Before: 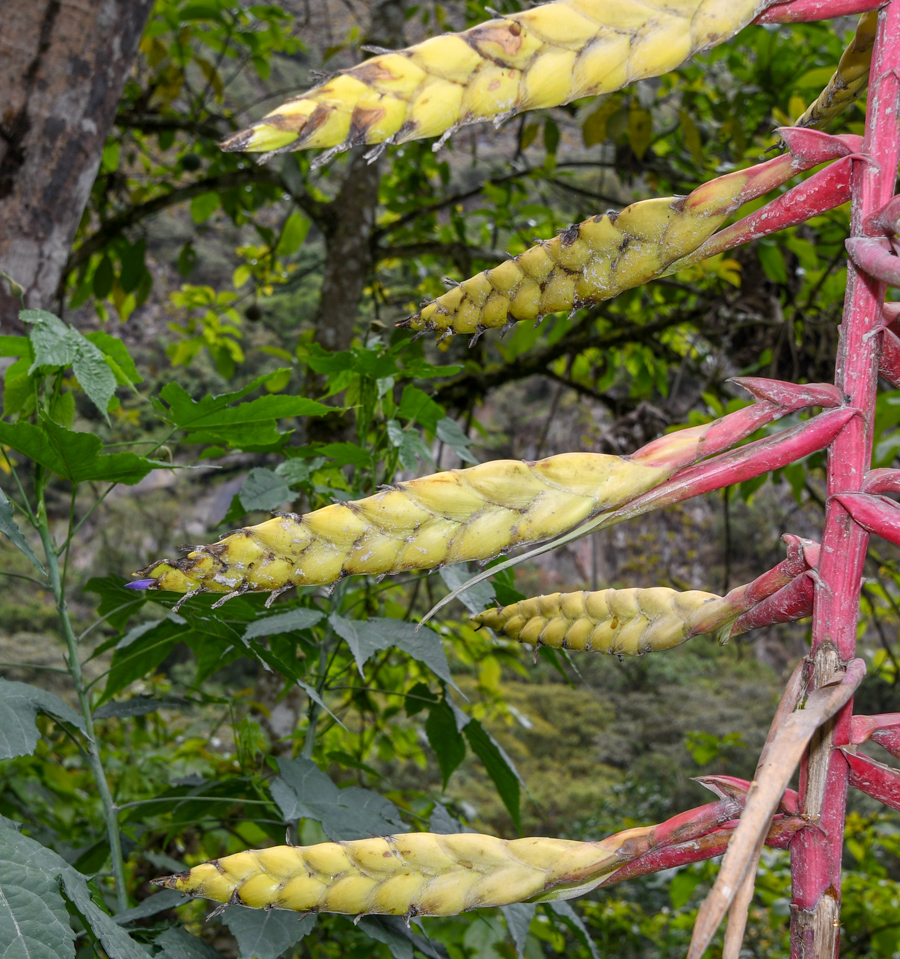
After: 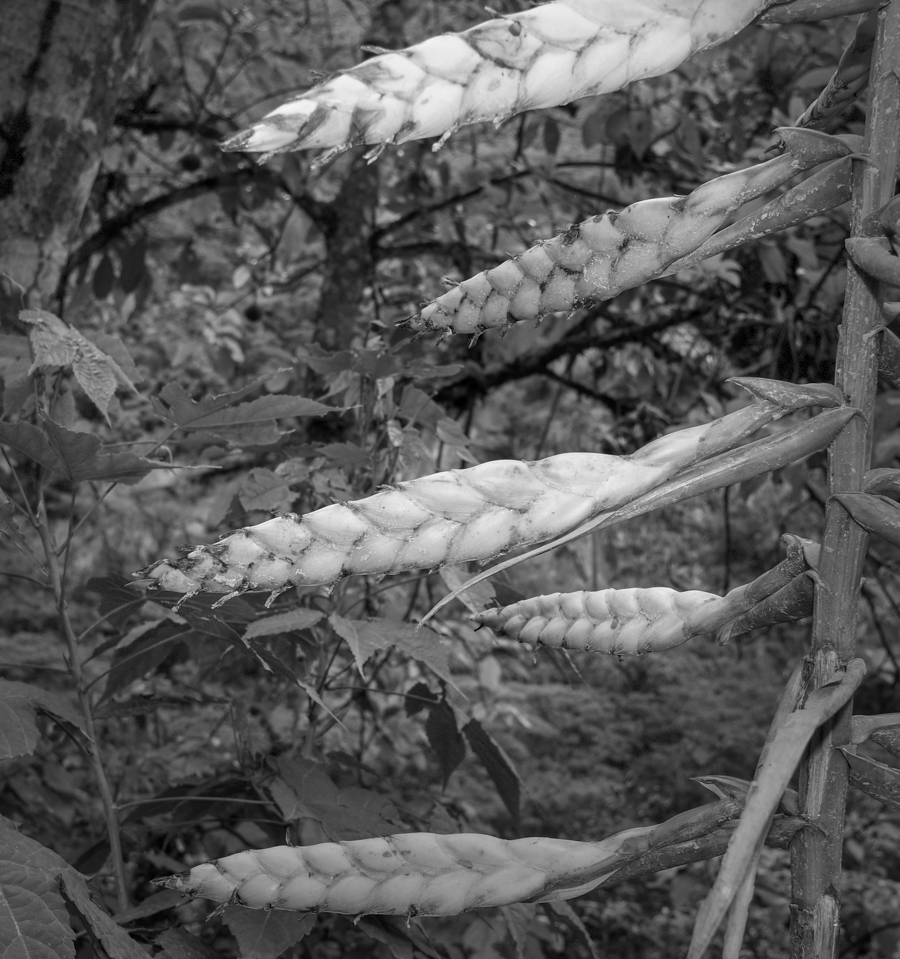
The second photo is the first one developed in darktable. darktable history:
vignetting: fall-off start 68.33%, fall-off radius 30%, saturation 0.042, center (-0.066, -0.311), width/height ratio 0.992, shape 0.85, dithering 8-bit output
monochrome: a -35.87, b 49.73, size 1.7
